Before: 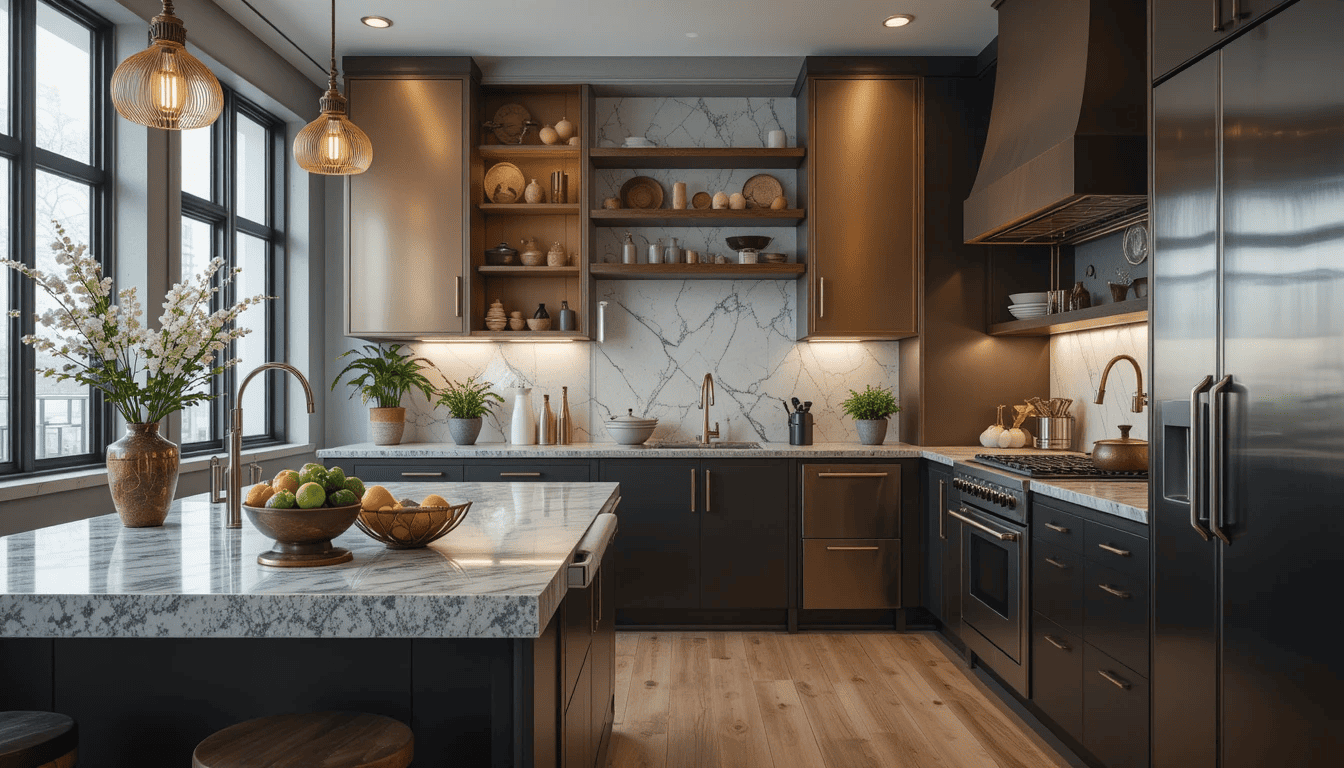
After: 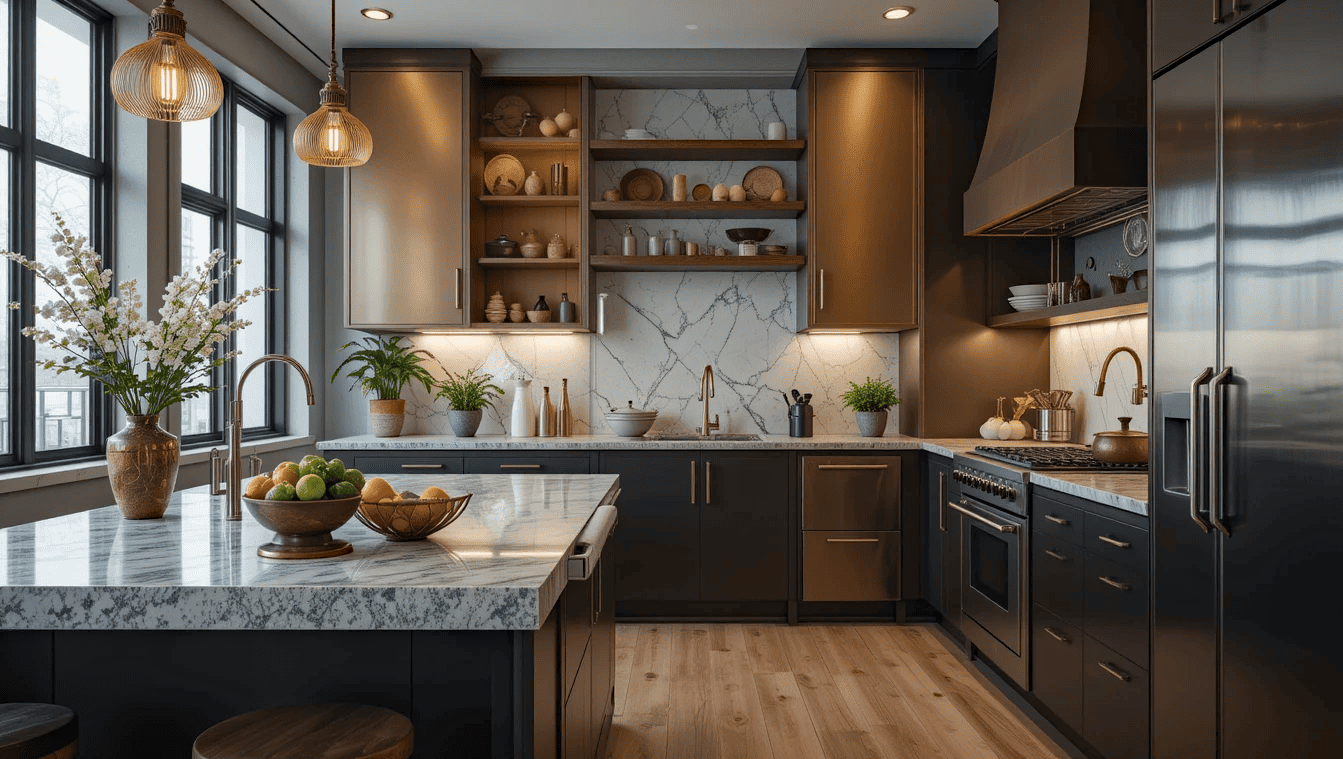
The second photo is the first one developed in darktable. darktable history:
crop: top 1.049%, right 0.001%
haze removal: adaptive false
